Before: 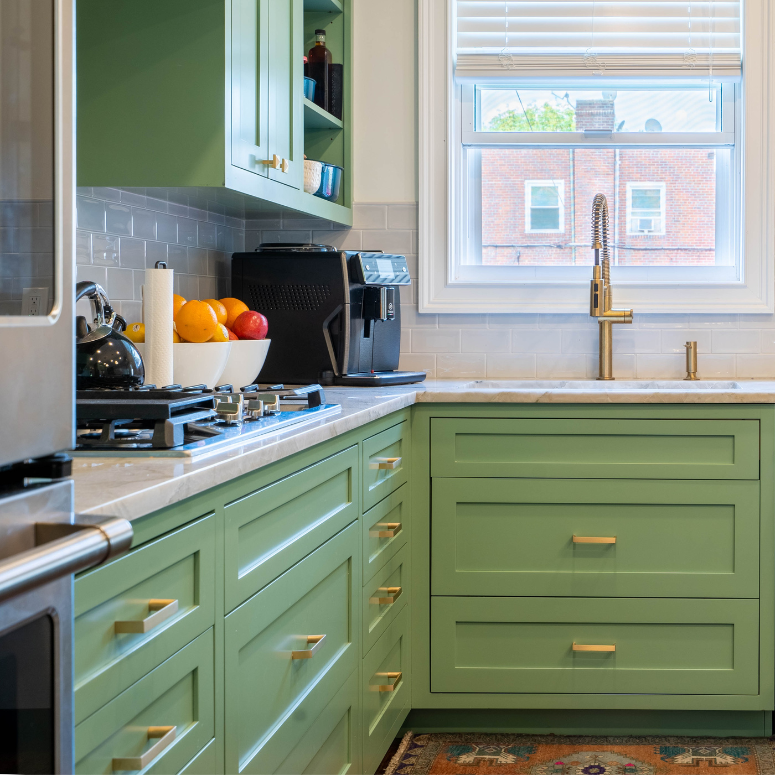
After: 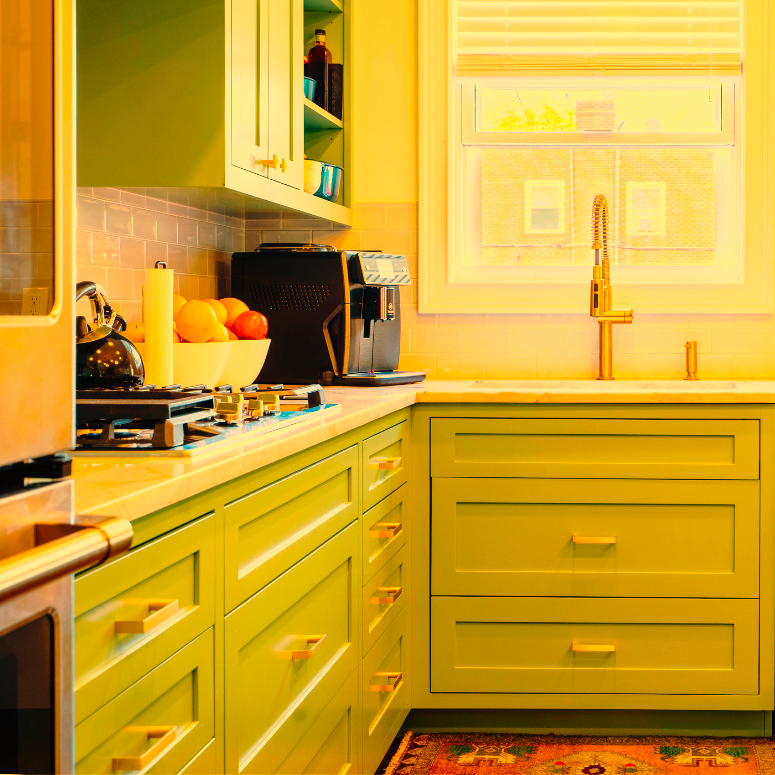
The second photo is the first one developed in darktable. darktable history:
tone curve: curves: ch0 [(0, 0) (0.003, 0.012) (0.011, 0.015) (0.025, 0.023) (0.044, 0.036) (0.069, 0.047) (0.1, 0.062) (0.136, 0.1) (0.177, 0.15) (0.224, 0.219) (0.277, 0.3) (0.335, 0.401) (0.399, 0.49) (0.468, 0.569) (0.543, 0.641) (0.623, 0.73) (0.709, 0.806) (0.801, 0.88) (0.898, 0.939) (1, 1)], preserve colors none
white balance: red 1.467, blue 0.684
color balance rgb: linear chroma grading › global chroma 15%, perceptual saturation grading › global saturation 30%
